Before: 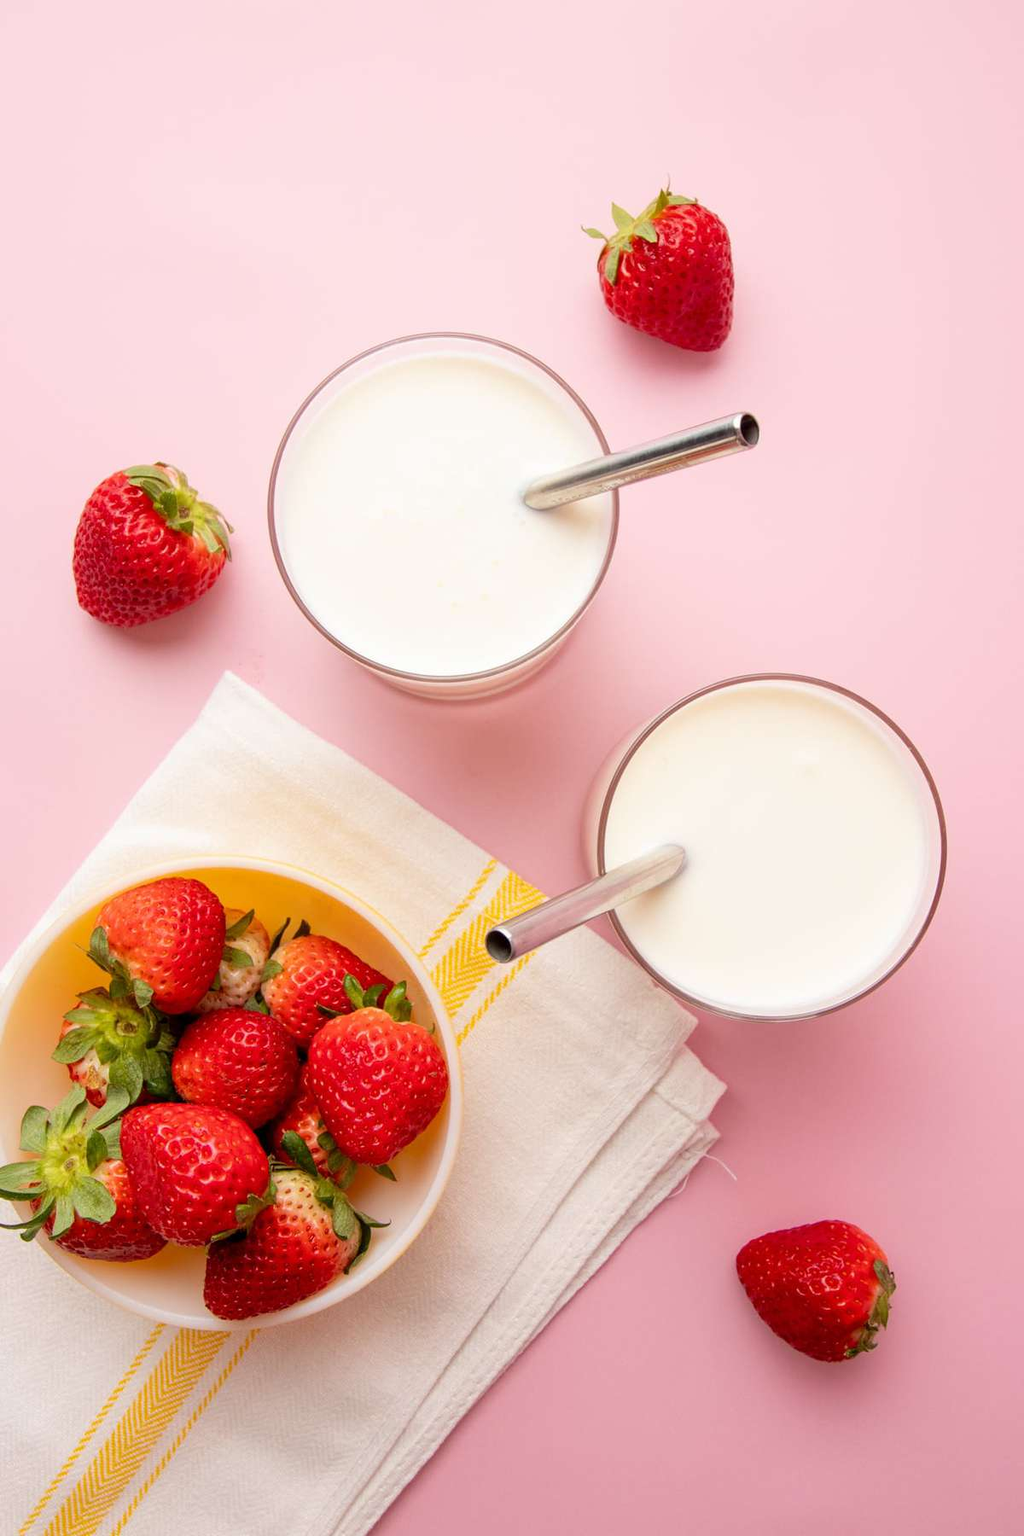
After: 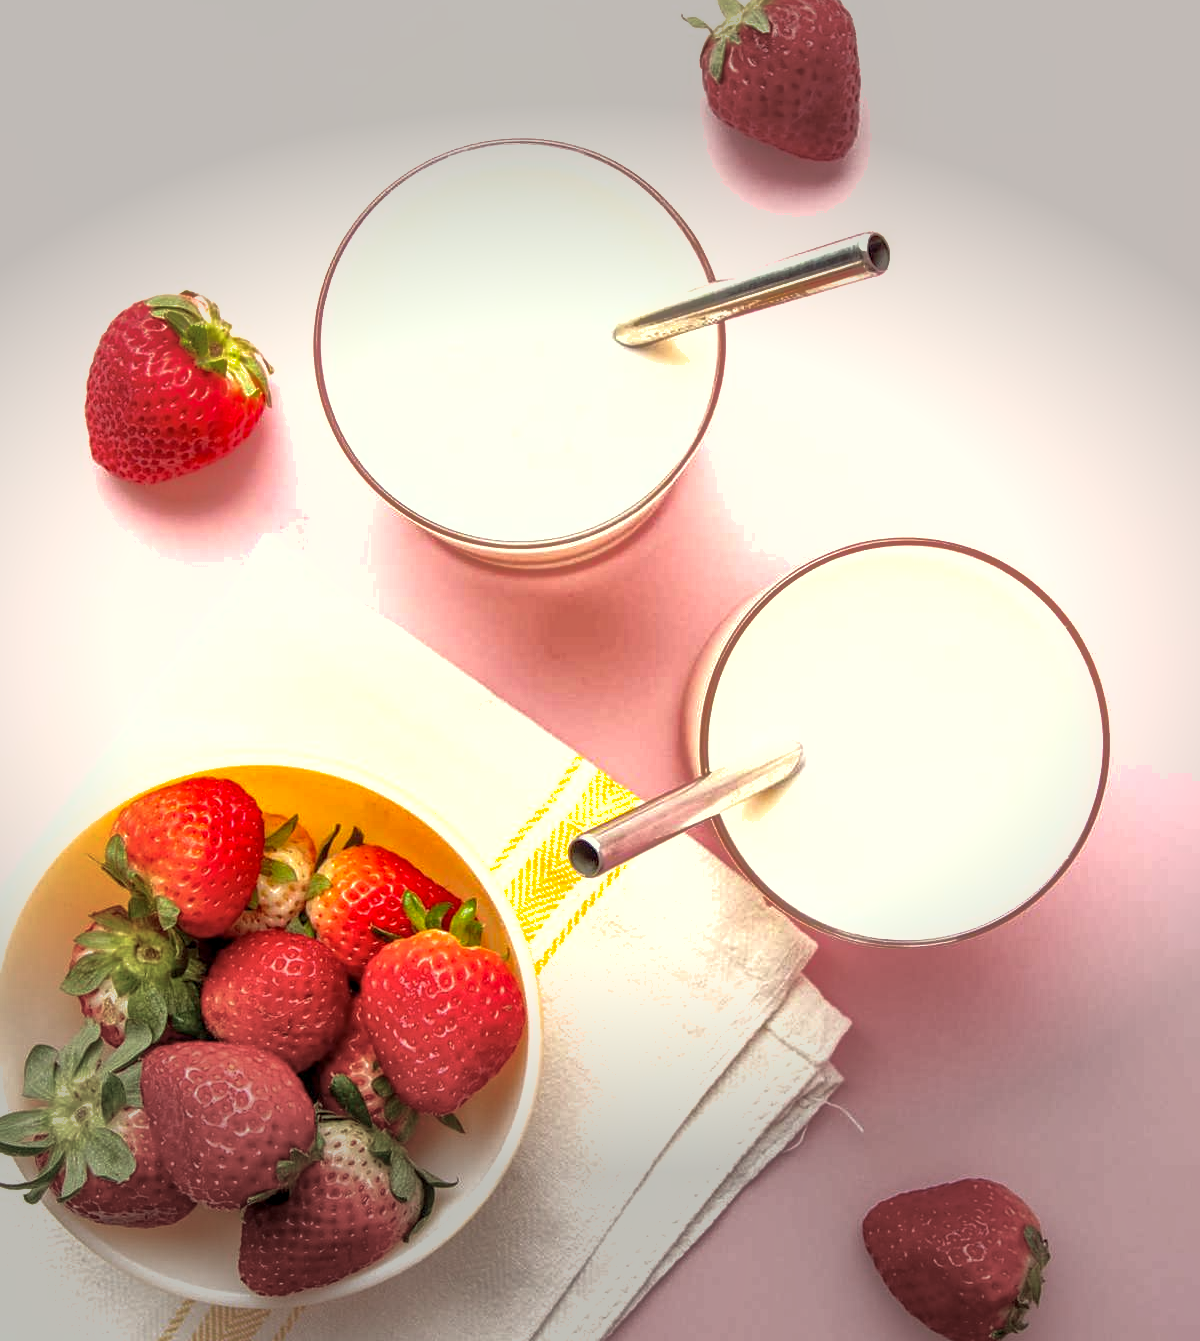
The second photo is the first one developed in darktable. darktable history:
color correction: highlights a* -4.32, highlights b* 6.87
vignetting: fall-off start 70.03%, center (-0.033, -0.048), width/height ratio 1.334
sharpen: amount 0.205
exposure: black level correction 0, exposure 0.695 EV, compensate highlight preservation false
crop: top 13.964%, bottom 11.48%
local contrast: on, module defaults
shadows and highlights: on, module defaults
